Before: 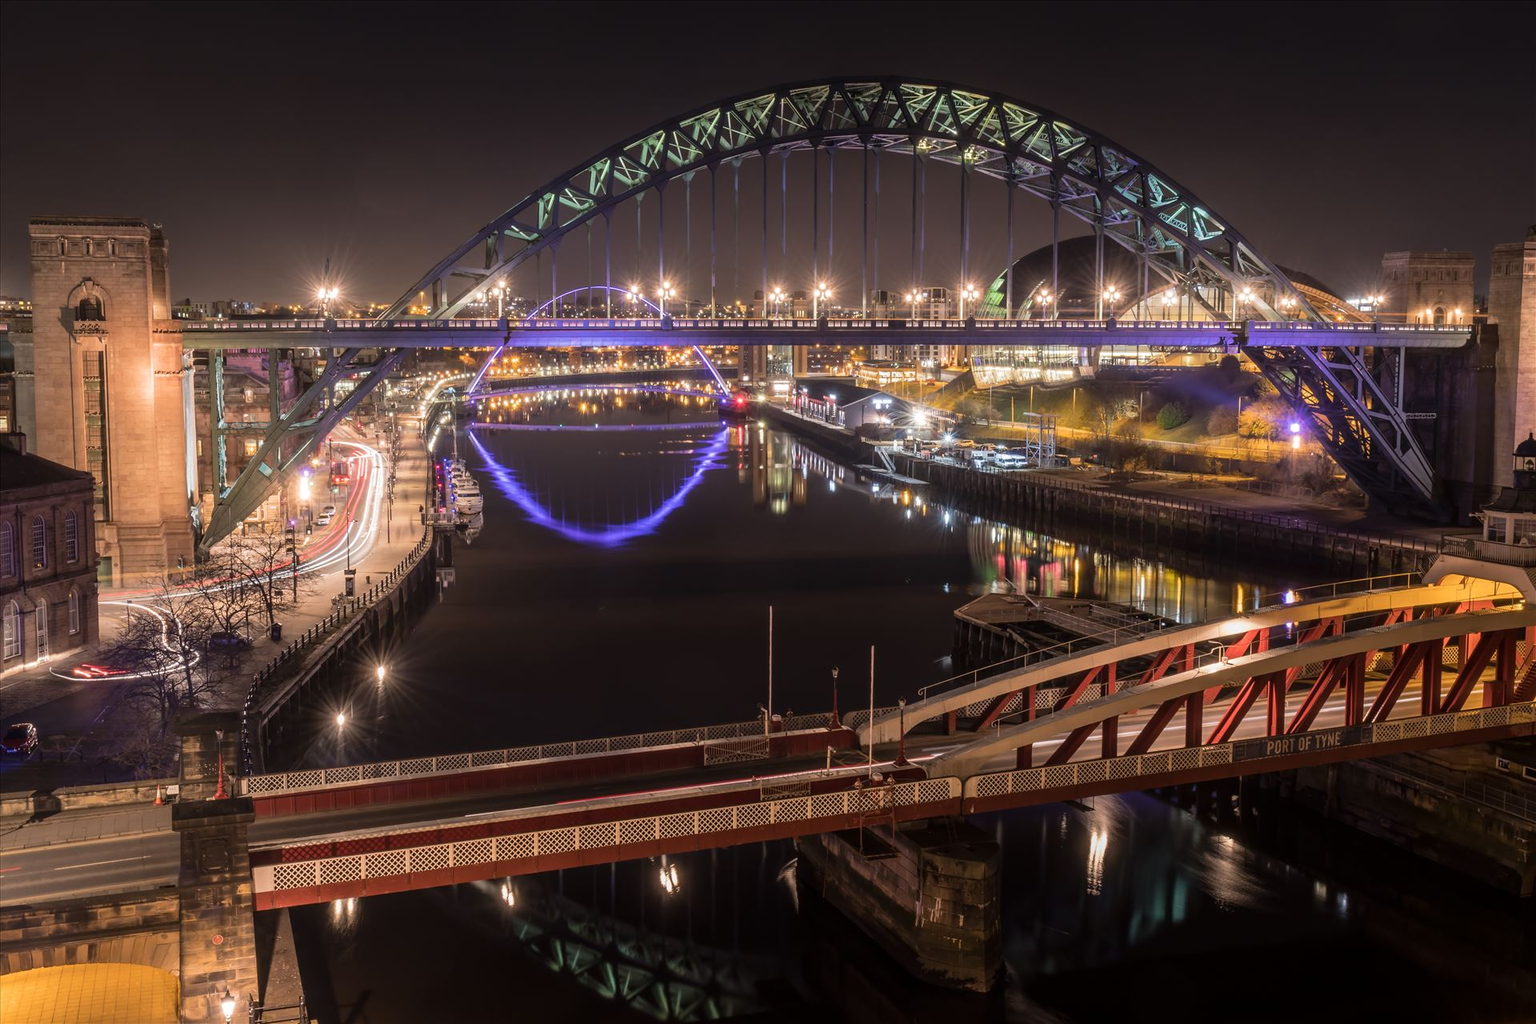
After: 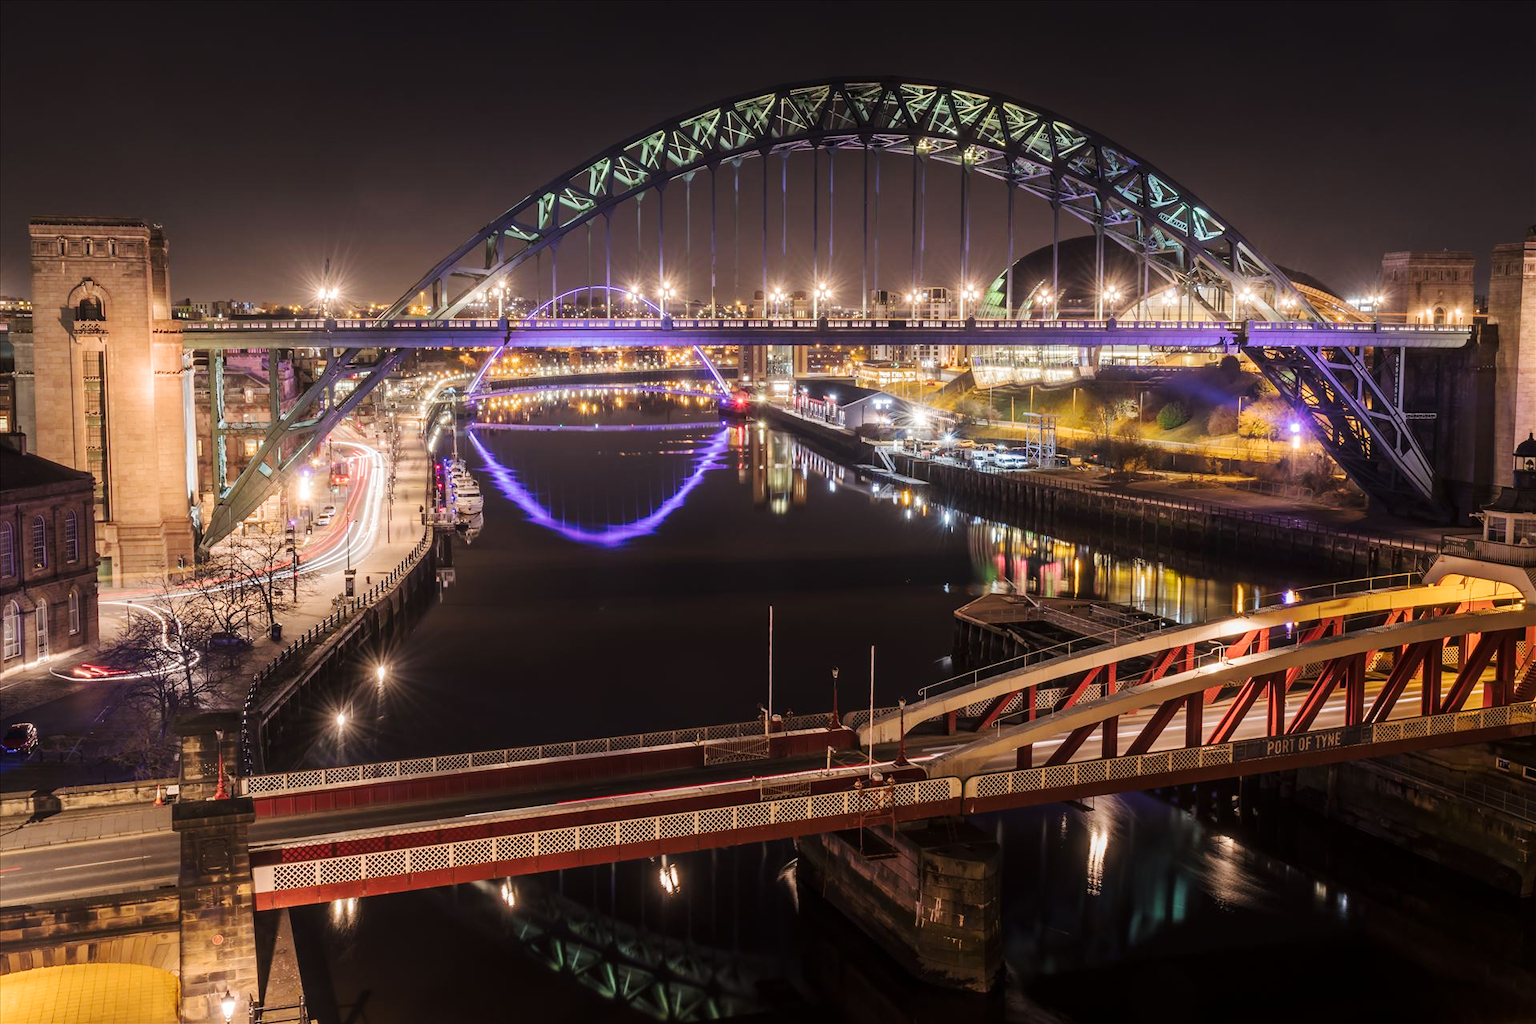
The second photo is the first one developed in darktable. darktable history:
tone curve: curves: ch0 [(0, 0) (0.239, 0.248) (0.508, 0.606) (0.828, 0.878) (1, 1)]; ch1 [(0, 0) (0.401, 0.42) (0.45, 0.464) (0.492, 0.498) (0.511, 0.507) (0.561, 0.549) (0.688, 0.726) (1, 1)]; ch2 [(0, 0) (0.411, 0.433) (0.5, 0.504) (0.545, 0.574) (1, 1)], preserve colors none
